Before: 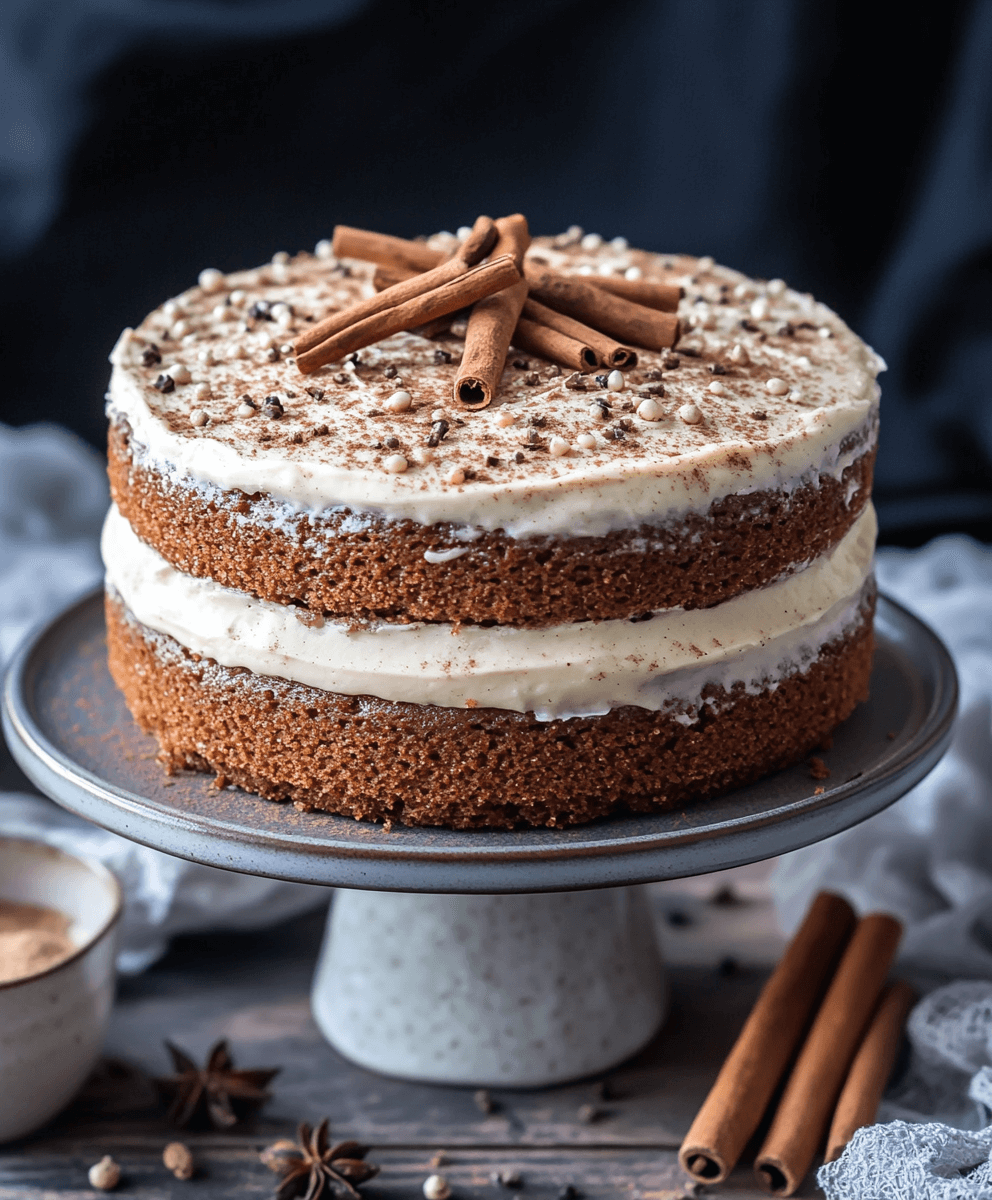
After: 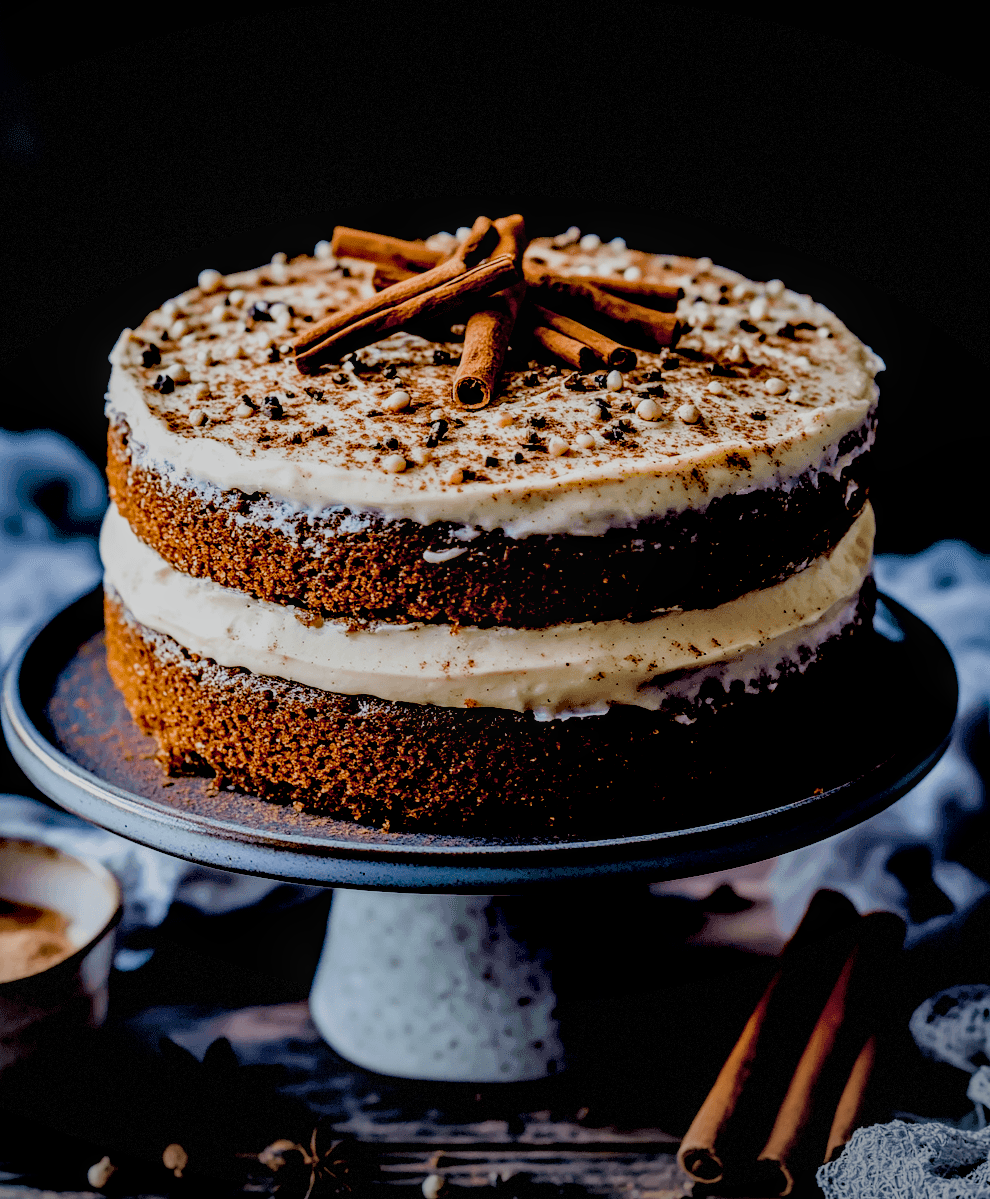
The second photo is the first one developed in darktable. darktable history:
crop and rotate: left 0.126%
vignetting: fall-off start 100%, brightness -0.406, saturation -0.3, width/height ratio 1.324, dithering 8-bit output, unbound false
filmic rgb: black relative exposure -7.65 EV, white relative exposure 4.56 EV, hardness 3.61
local contrast: on, module defaults
color balance rgb: perceptual saturation grading › global saturation 30%, global vibrance 20%
exposure: black level correction 0.1, exposure -0.092 EV, compensate highlight preservation false
tone equalizer: on, module defaults
